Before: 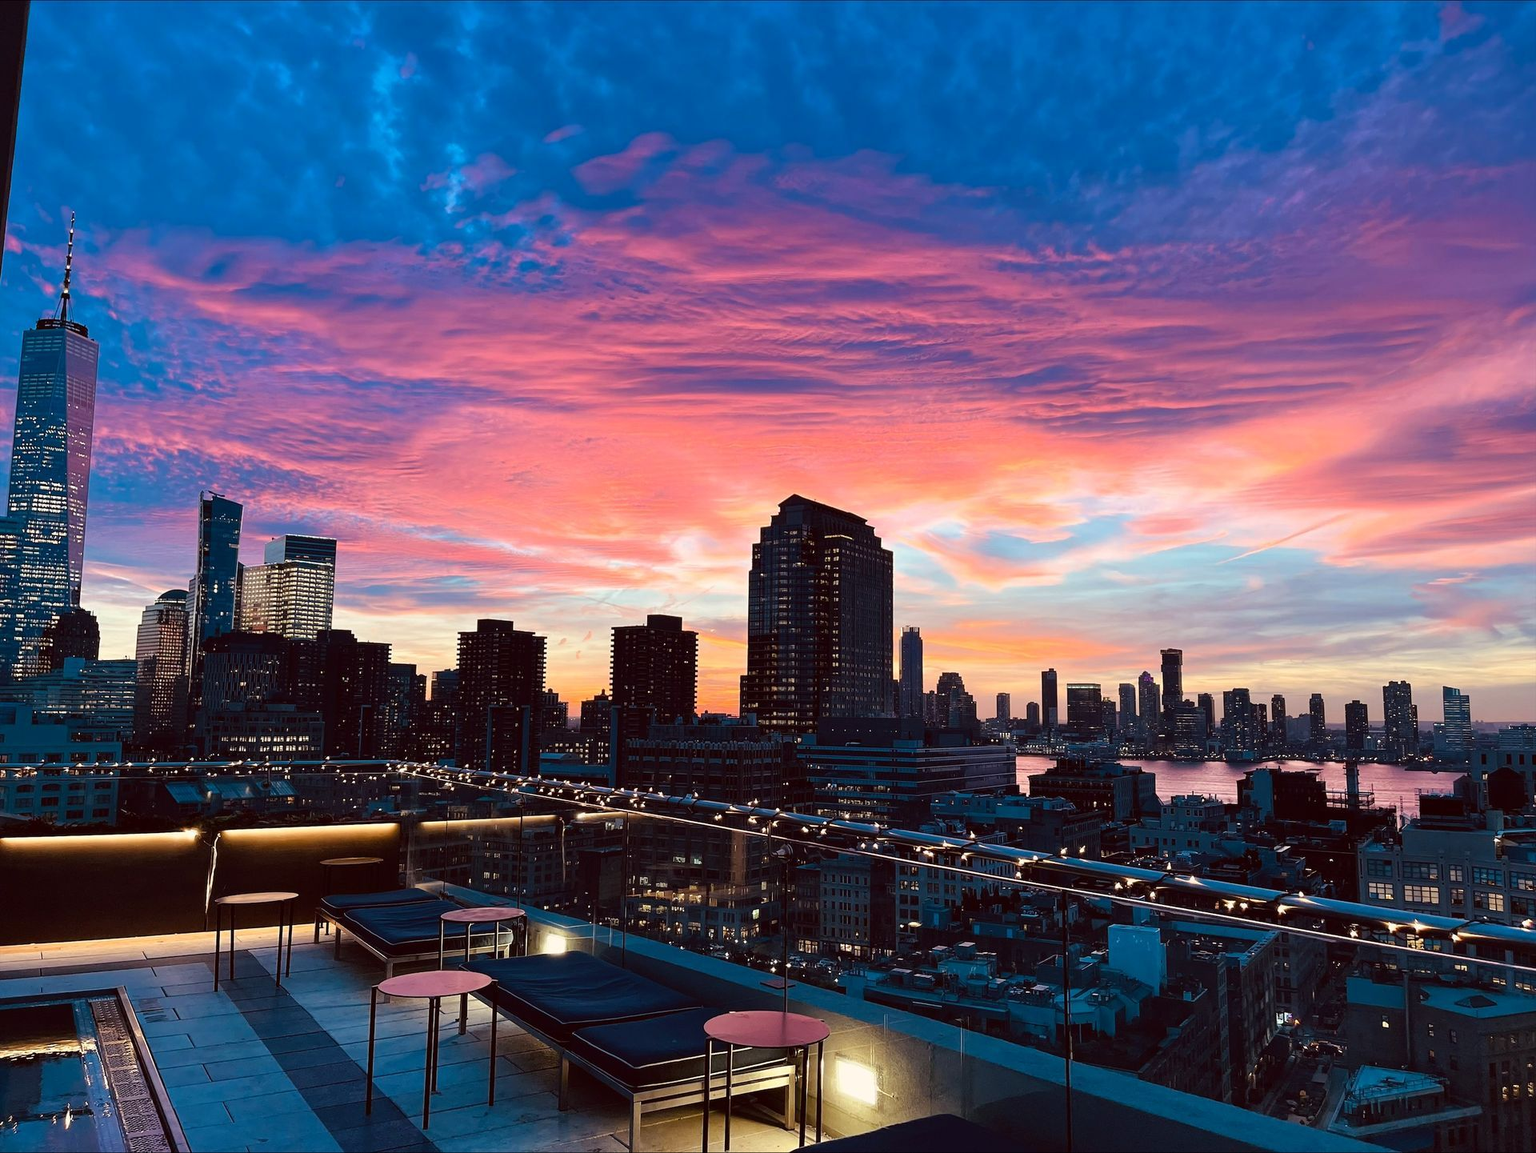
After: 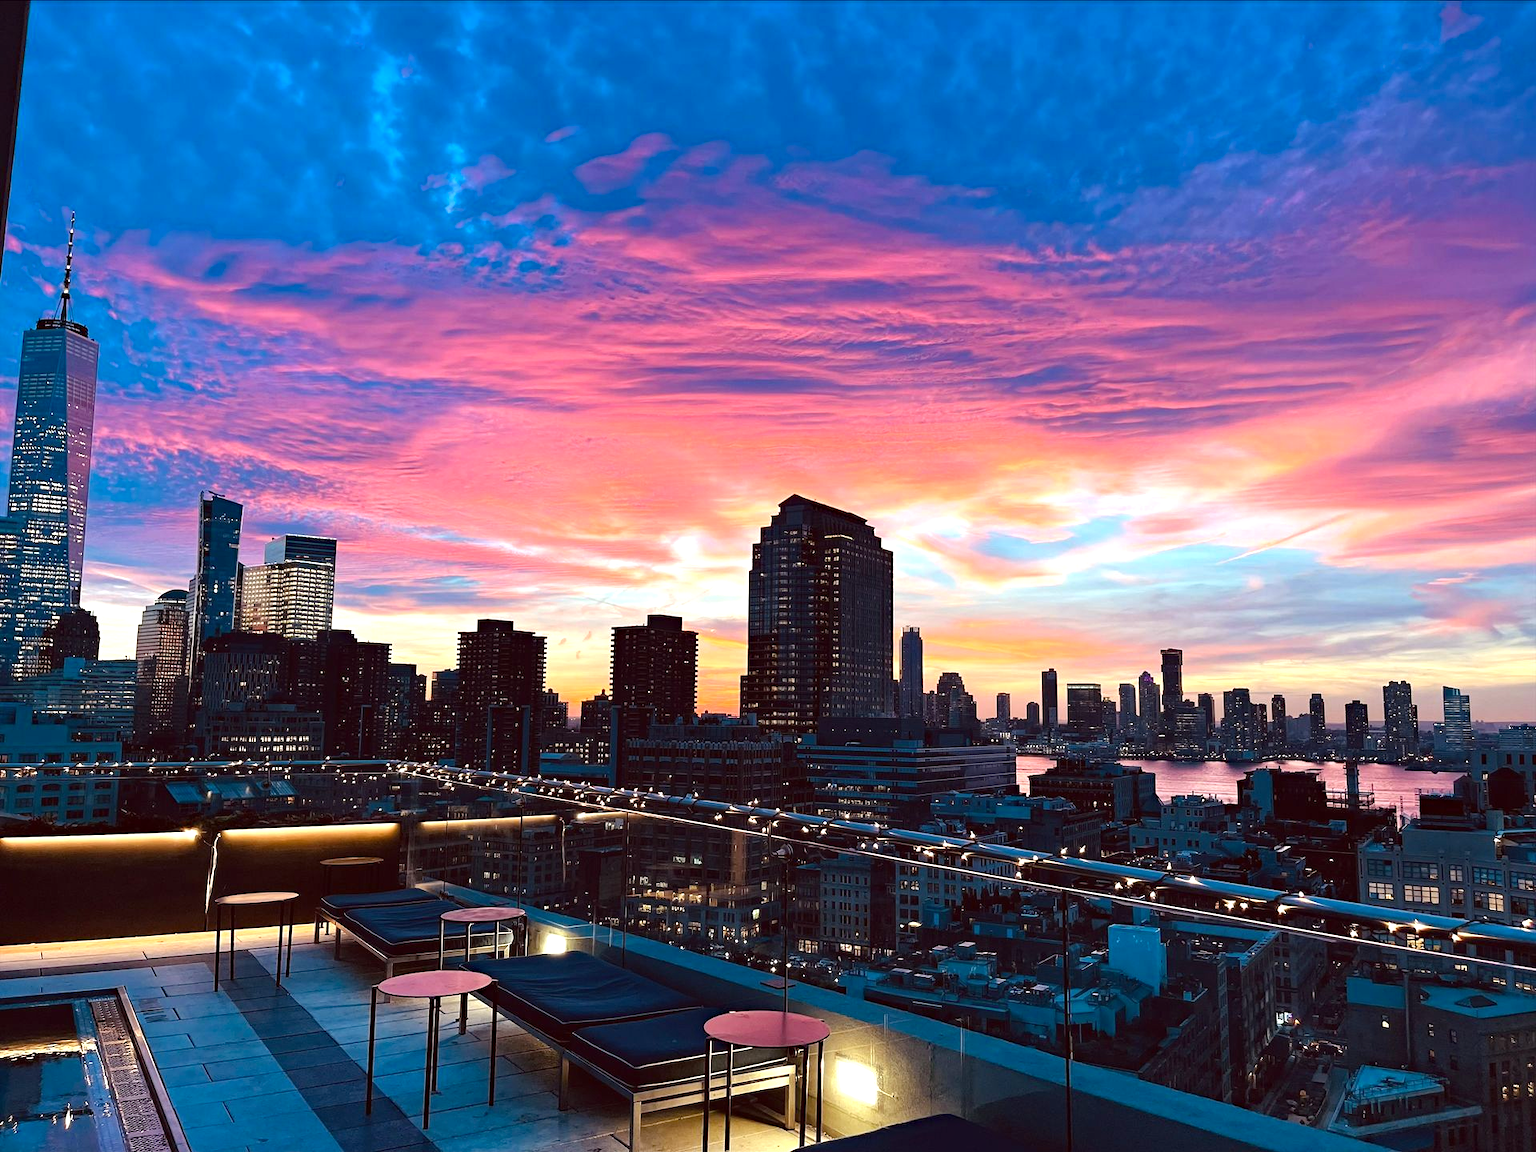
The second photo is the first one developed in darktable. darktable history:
haze removal: compatibility mode true, adaptive false
exposure: black level correction 0, exposure 0.5 EV, compensate highlight preservation false
